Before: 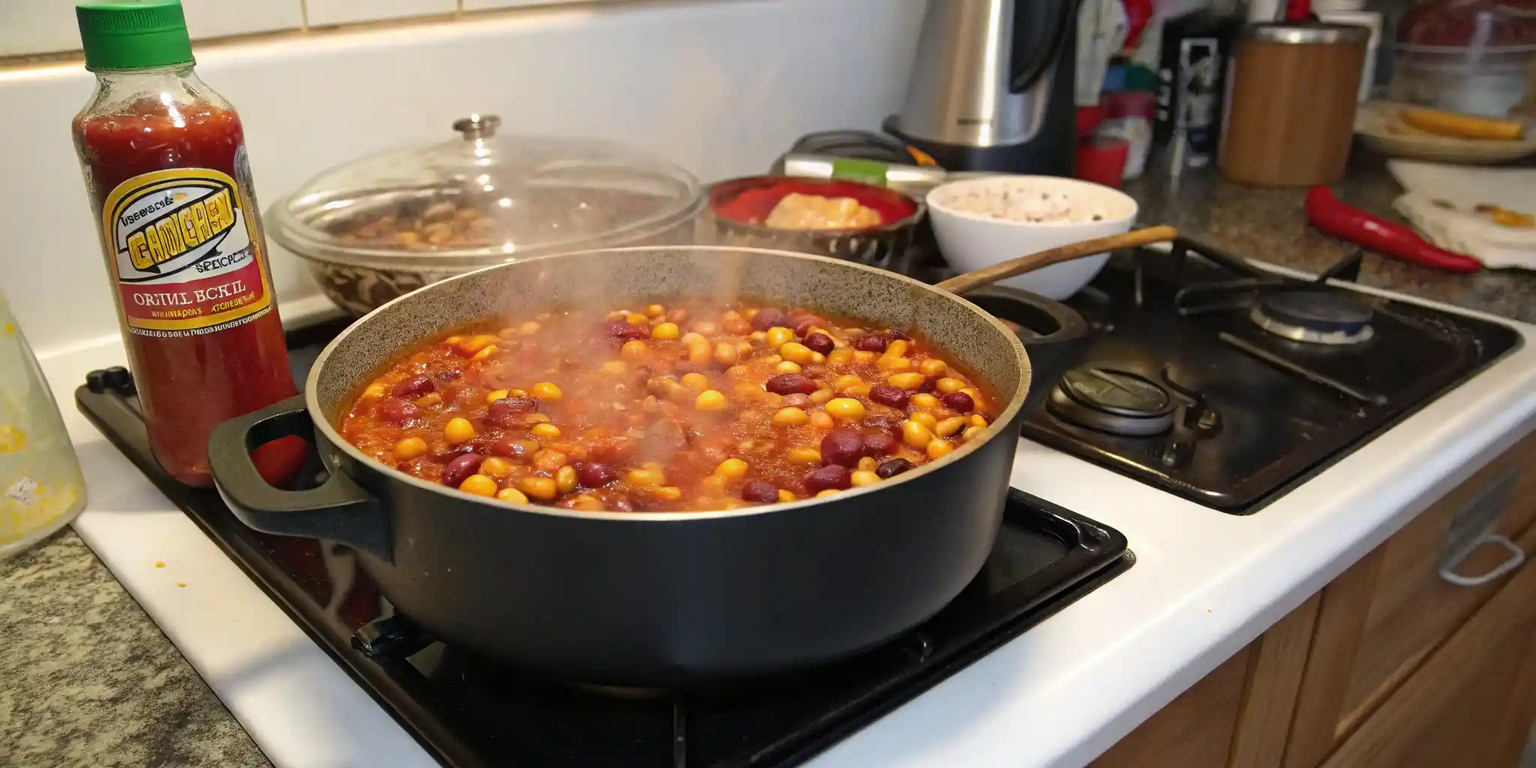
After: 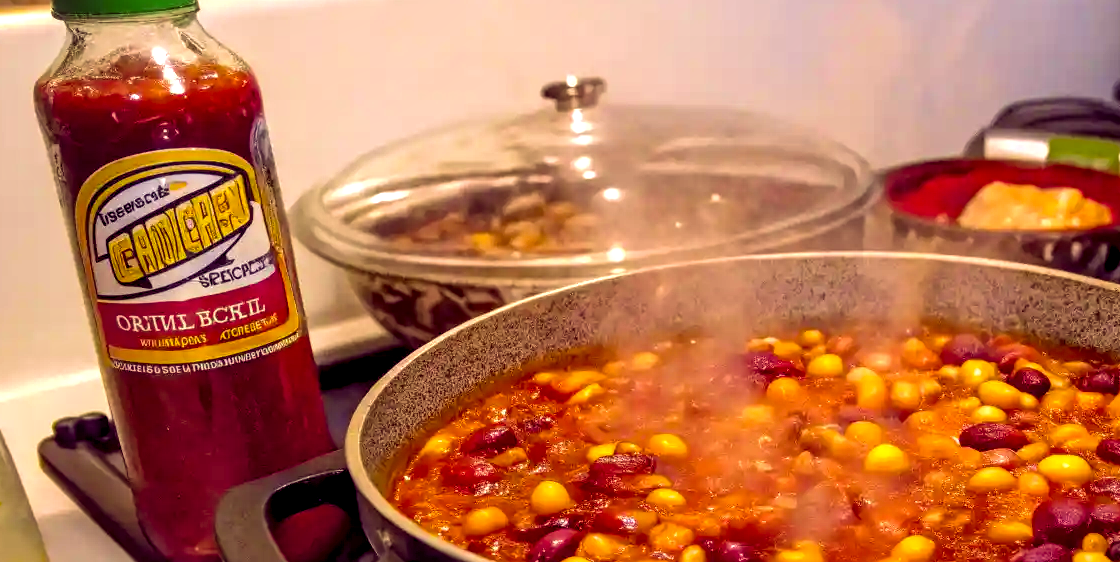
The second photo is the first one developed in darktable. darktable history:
local contrast: detail 150%
exposure: black level correction 0.001, compensate highlight preservation false
color balance rgb: shadows lift › chroma 6.43%, shadows lift › hue 305.74°, highlights gain › chroma 2.43%, highlights gain › hue 35.74°, global offset › chroma 0.28%, global offset › hue 320.29°, linear chroma grading › global chroma 5.5%, perceptual saturation grading › global saturation 30%, contrast 5.15%
crop and rotate: left 3.047%, top 7.509%, right 42.236%, bottom 37.598%
velvia: on, module defaults
